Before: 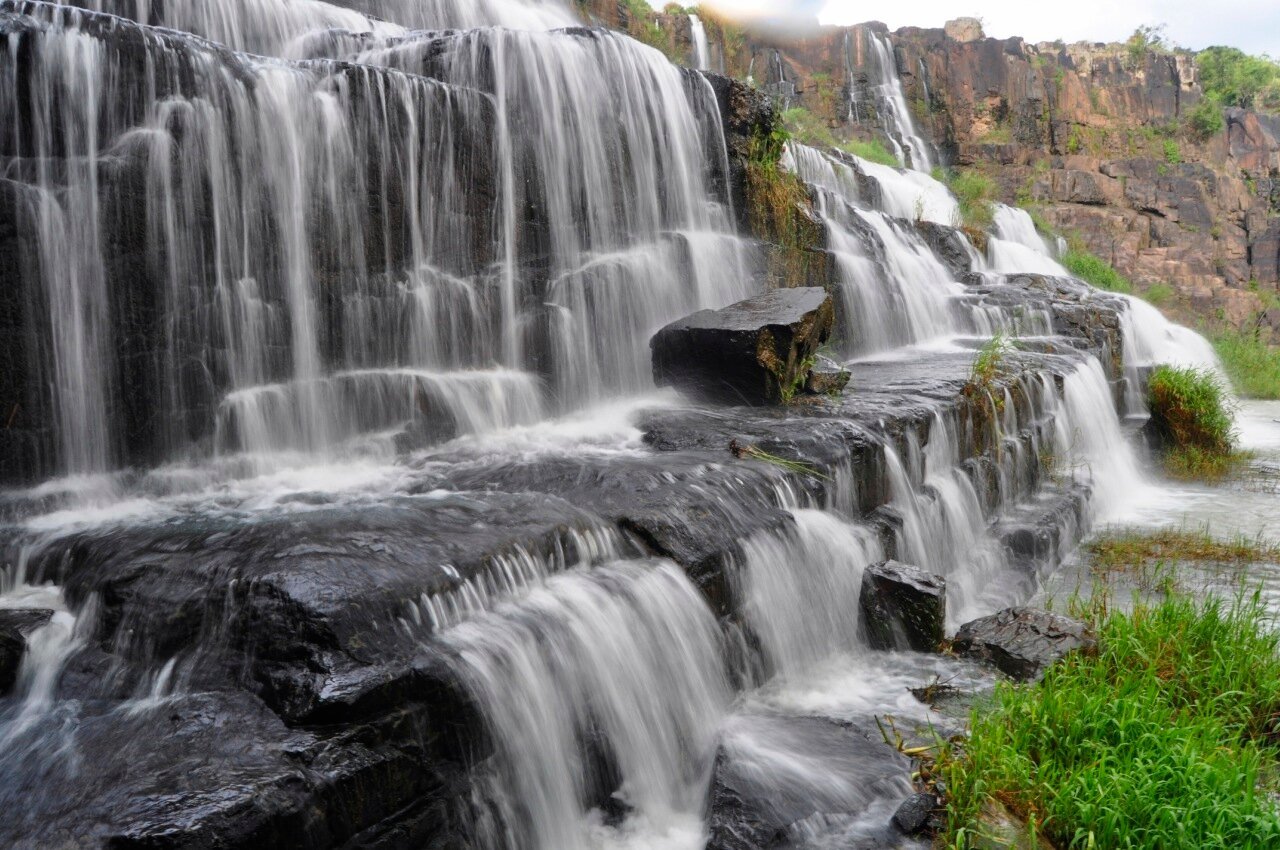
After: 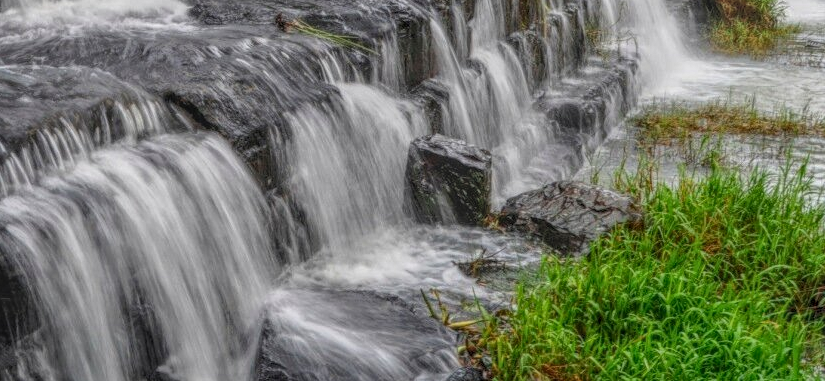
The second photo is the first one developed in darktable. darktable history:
local contrast: highlights 20%, shadows 30%, detail 200%, midtone range 0.2
crop and rotate: left 35.509%, top 50.238%, bottom 4.934%
white balance: emerald 1
